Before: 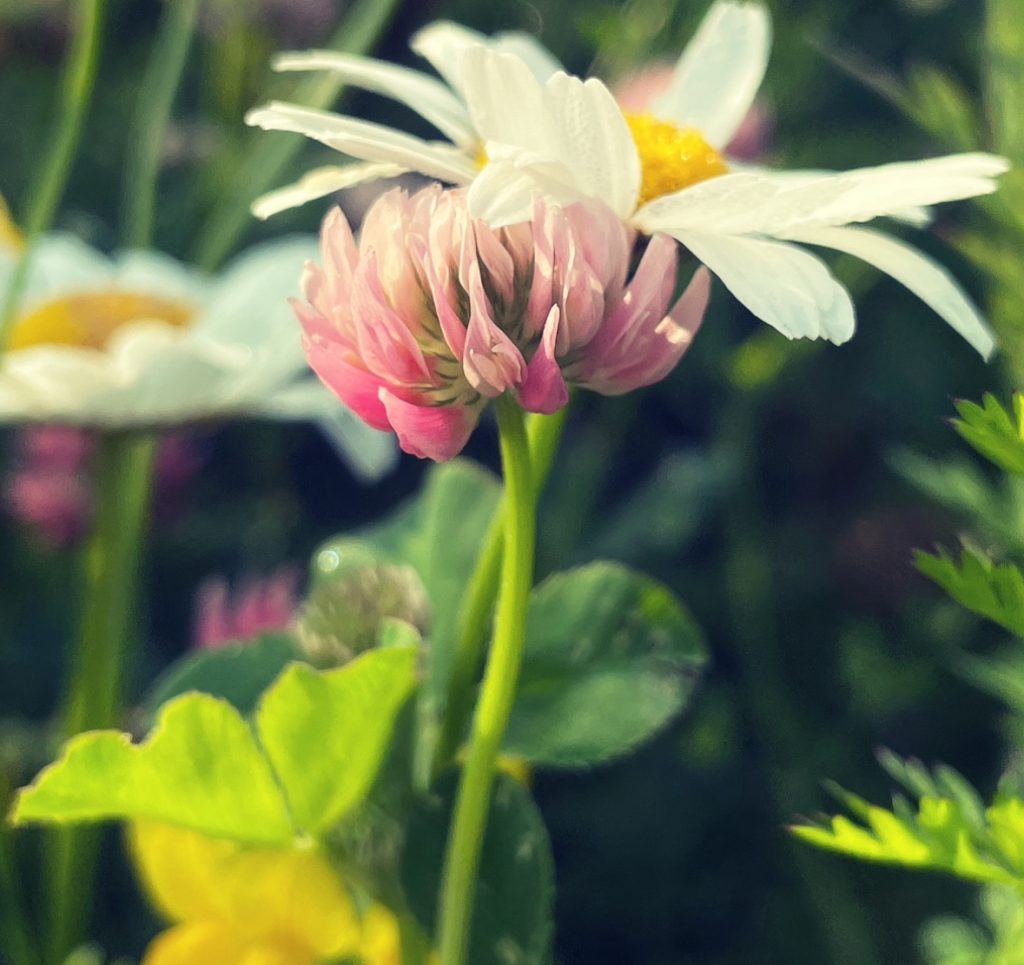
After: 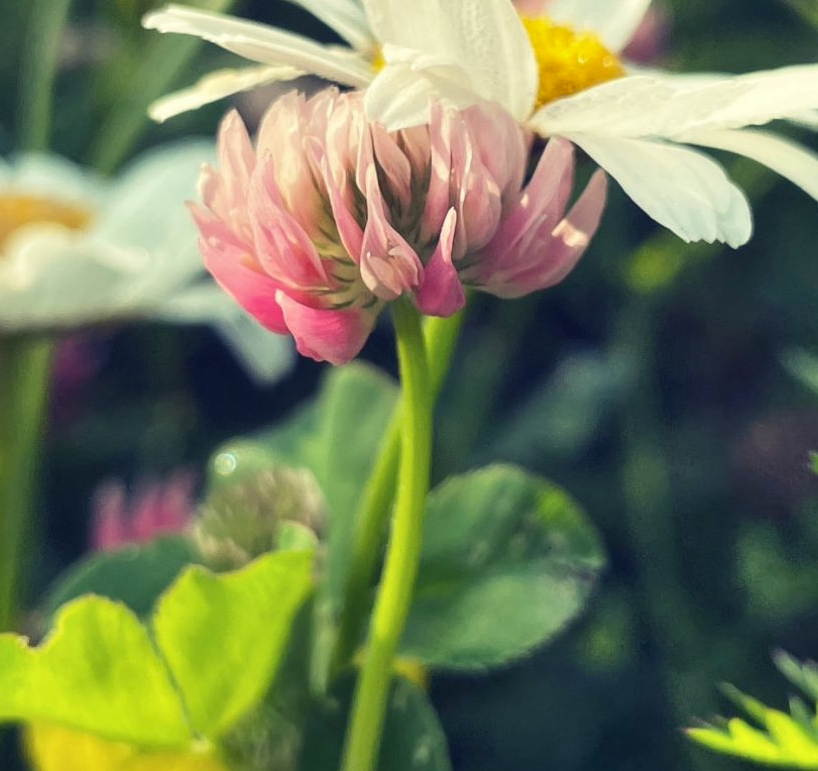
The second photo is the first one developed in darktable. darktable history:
crop and rotate: left 10.071%, top 10.071%, right 10.02%, bottom 10.02%
shadows and highlights: shadows 53, soften with gaussian
